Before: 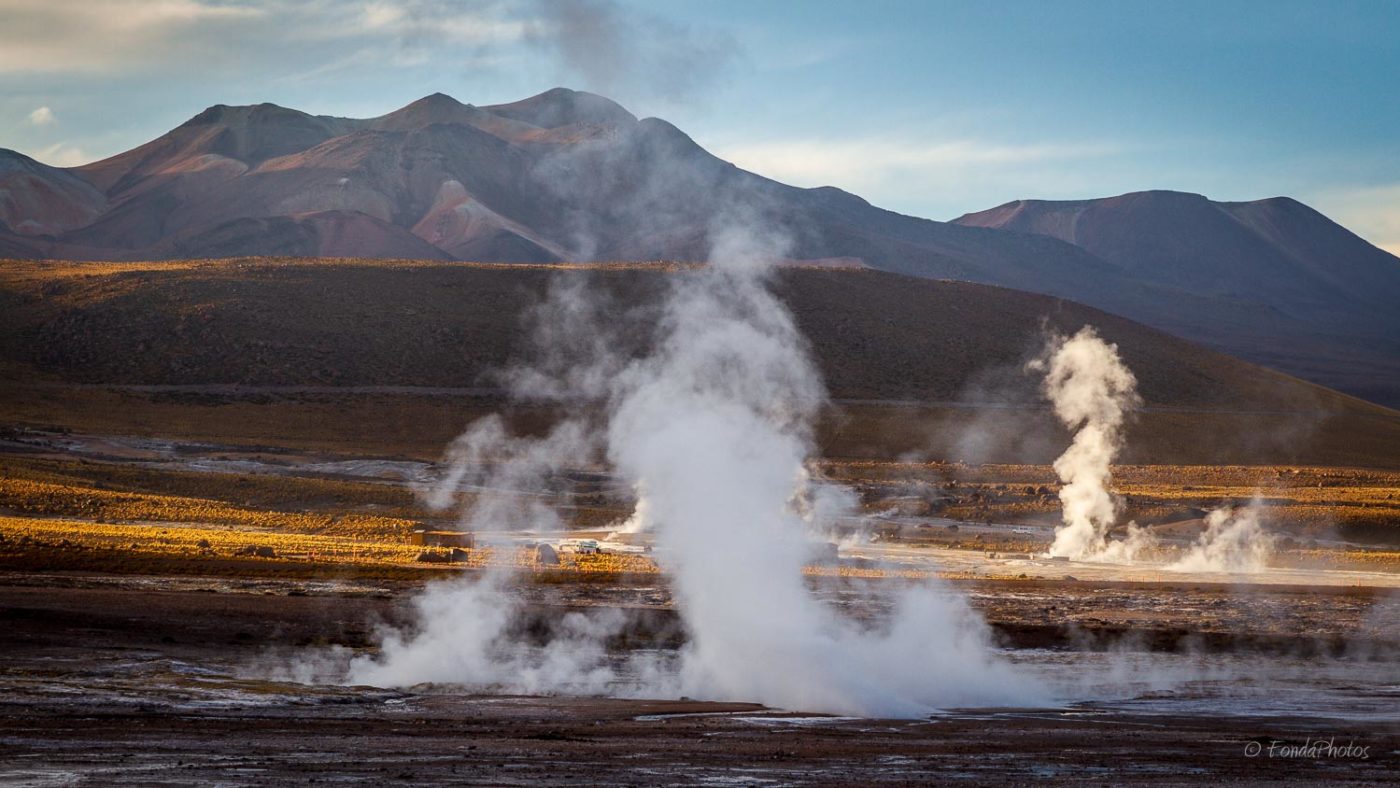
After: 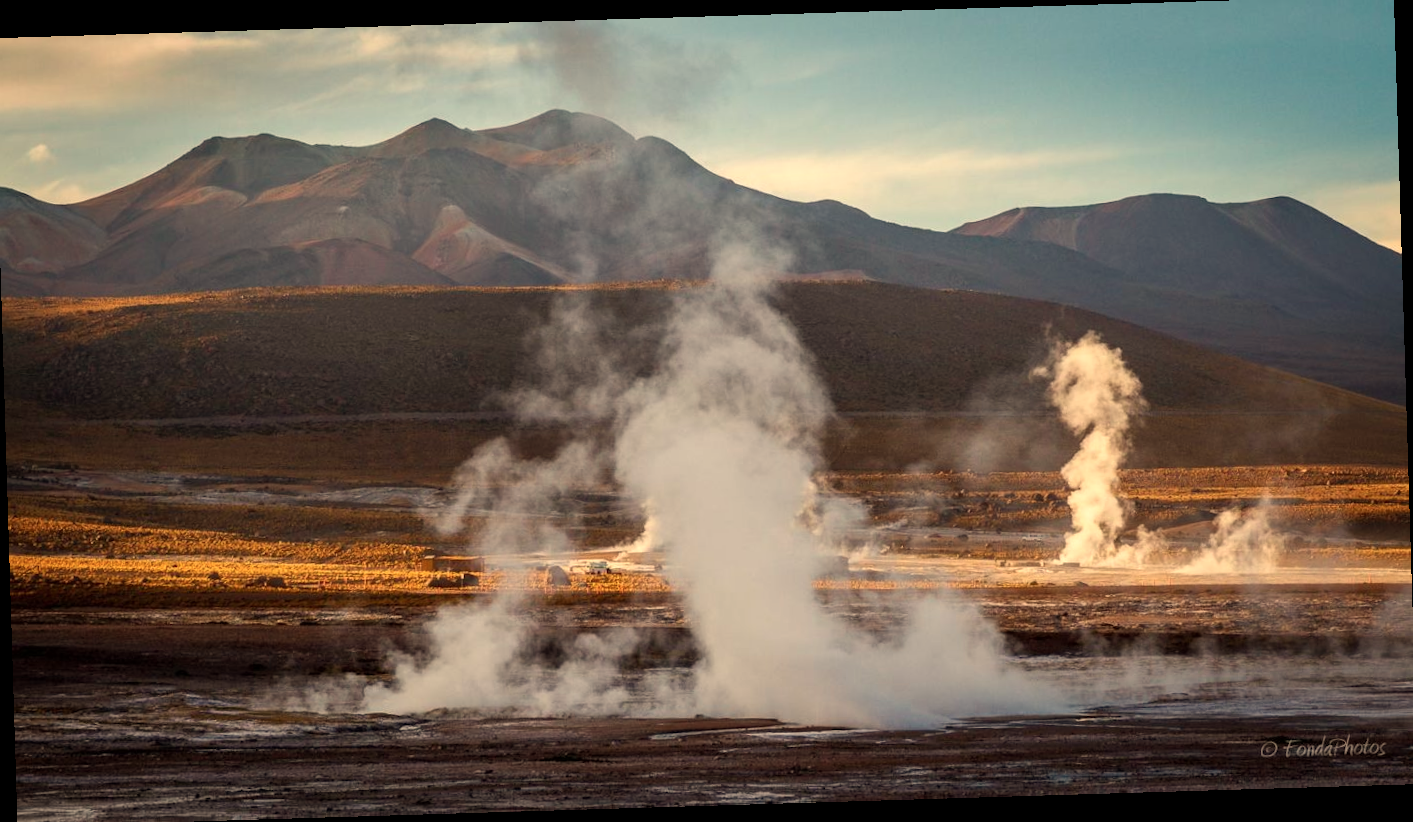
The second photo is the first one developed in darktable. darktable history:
rotate and perspective: rotation -1.75°, automatic cropping off
color calibration: illuminant same as pipeline (D50), adaptation none (bypass), gamut compression 1.72
white balance: red 1.123, blue 0.83
crop: left 0.434%, top 0.485%, right 0.244%, bottom 0.386%
